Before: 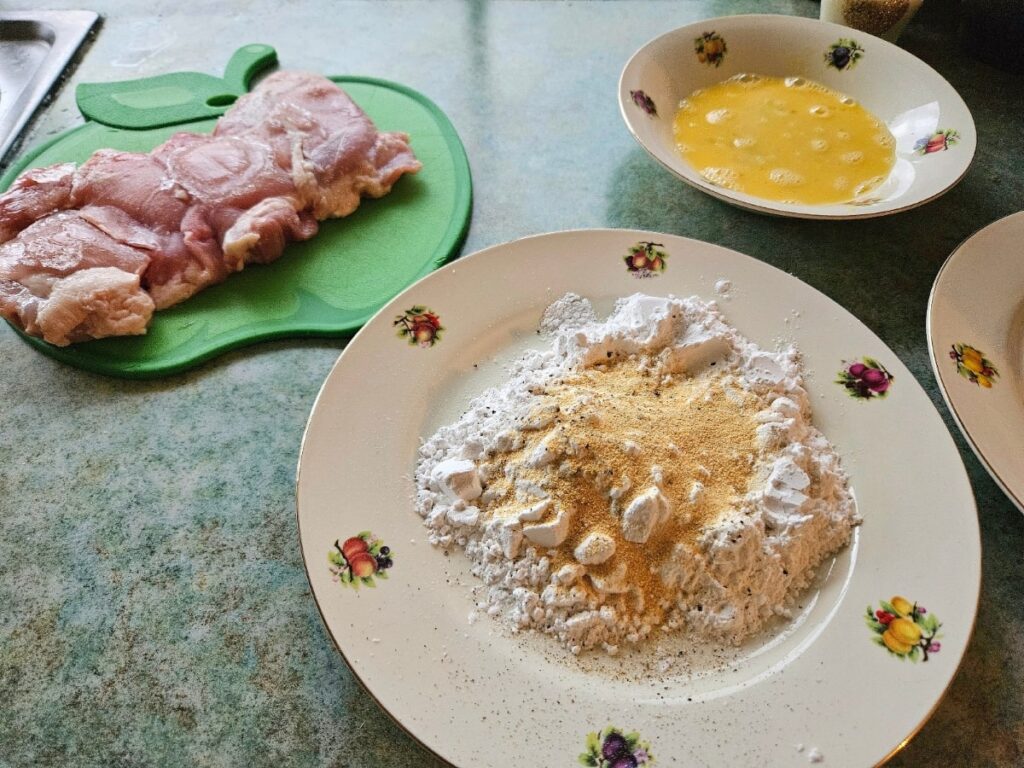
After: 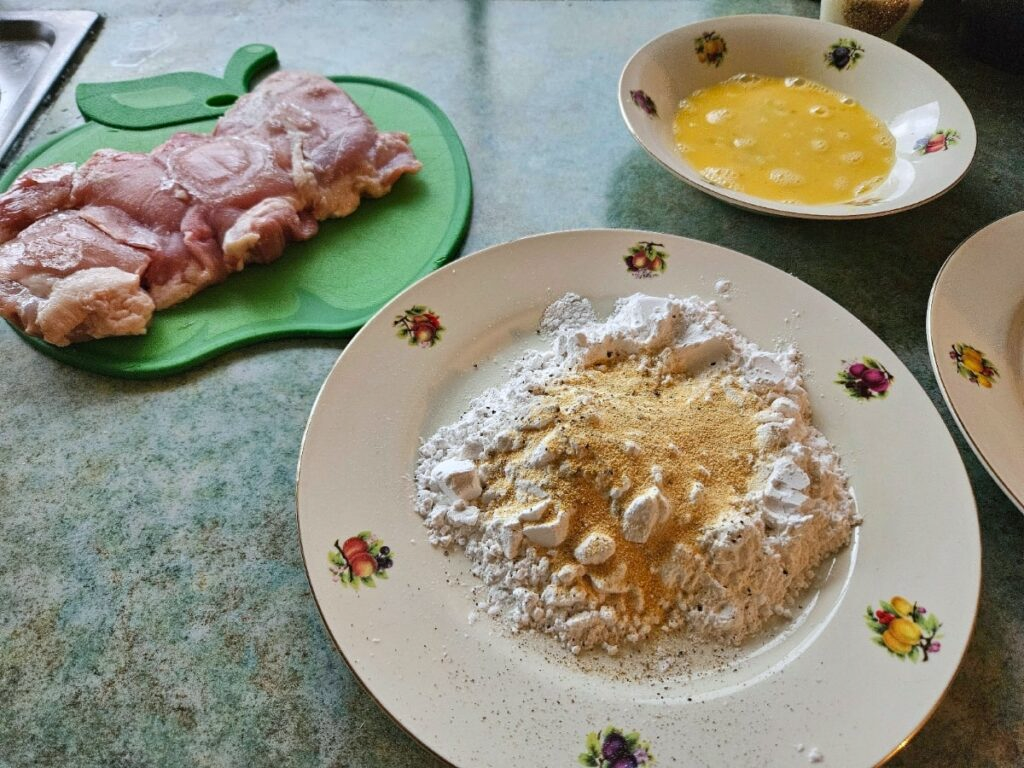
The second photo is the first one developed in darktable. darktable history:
shadows and highlights: radius 118.69, shadows 42.21, highlights -61.56, soften with gaussian
white balance: red 0.982, blue 1.018
